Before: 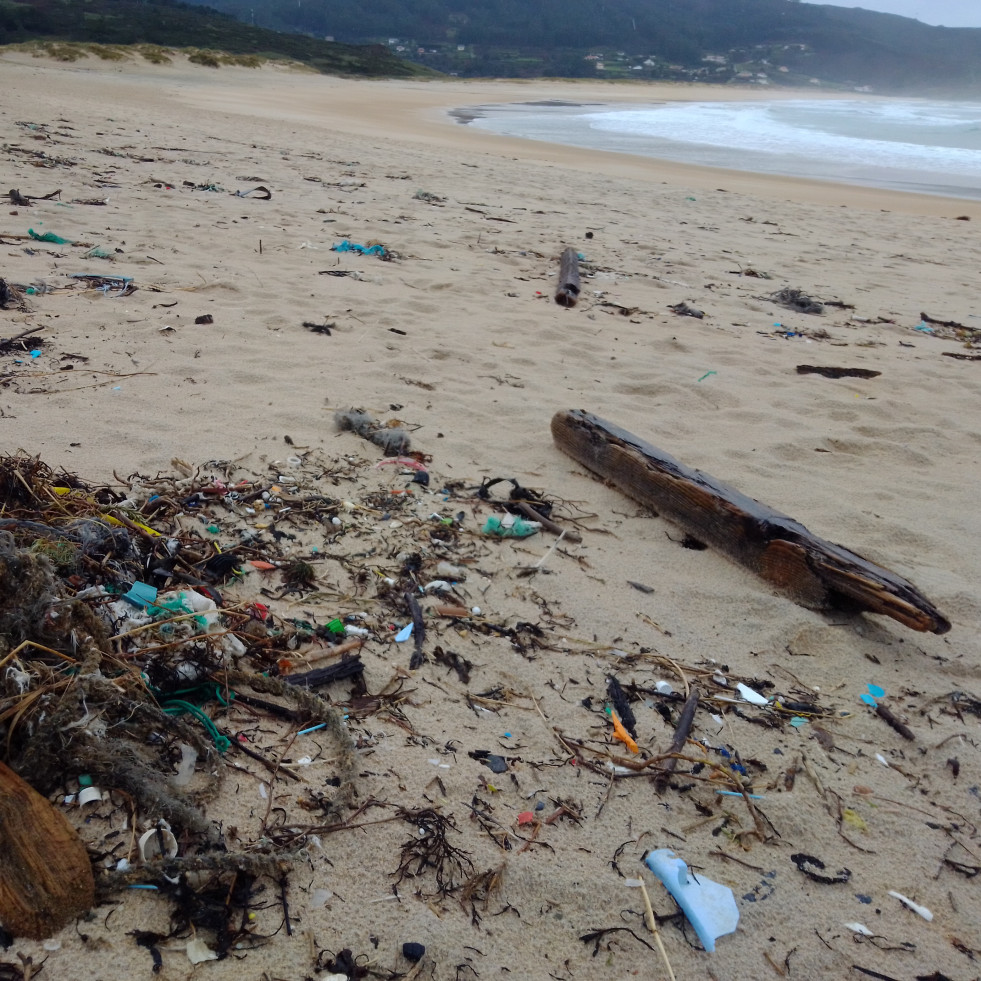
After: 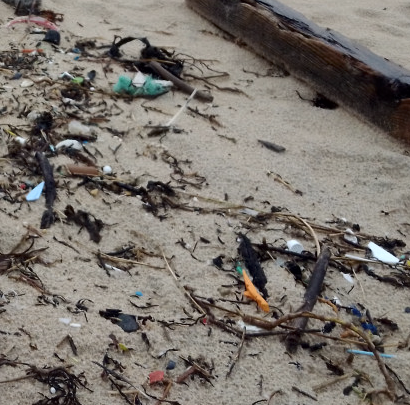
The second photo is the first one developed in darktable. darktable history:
crop: left 37.672%, top 45.021%, right 20.532%, bottom 13.597%
contrast brightness saturation: contrast 0.109, saturation -0.179
local contrast: mode bilateral grid, contrast 20, coarseness 50, detail 143%, midtone range 0.2
exposure: exposure 0.014 EV, compensate exposure bias true, compensate highlight preservation false
